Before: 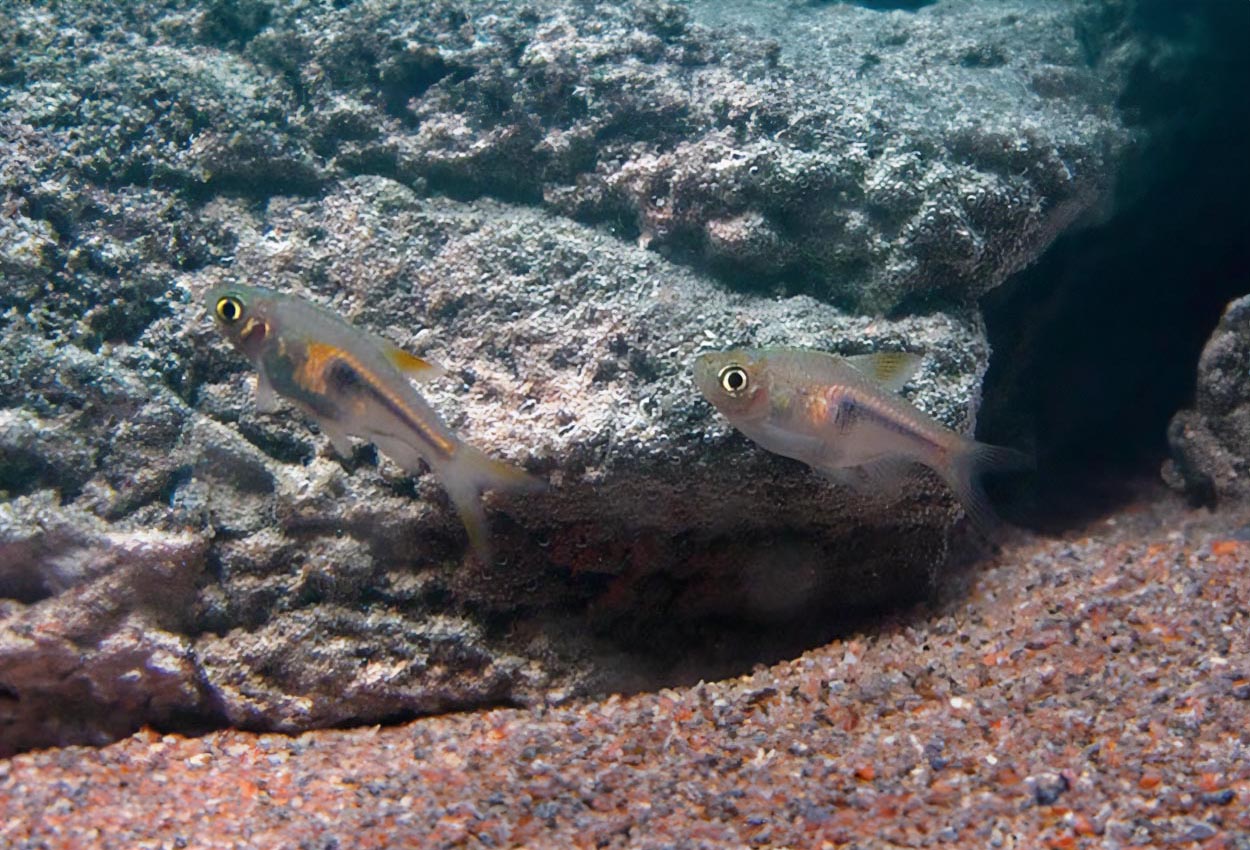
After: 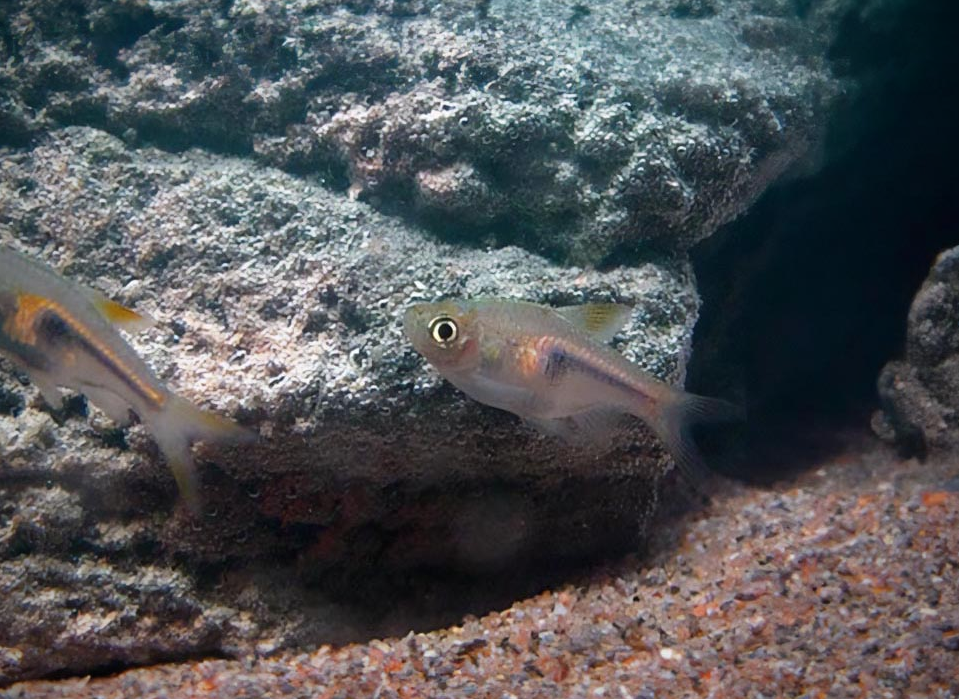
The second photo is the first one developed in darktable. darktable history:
crop: left 23.268%, top 5.823%, bottom 11.883%
vignetting: fall-off start 75.09%, brightness -0.593, saturation 0.002, width/height ratio 1.086
levels: levels [0, 0.499, 1]
